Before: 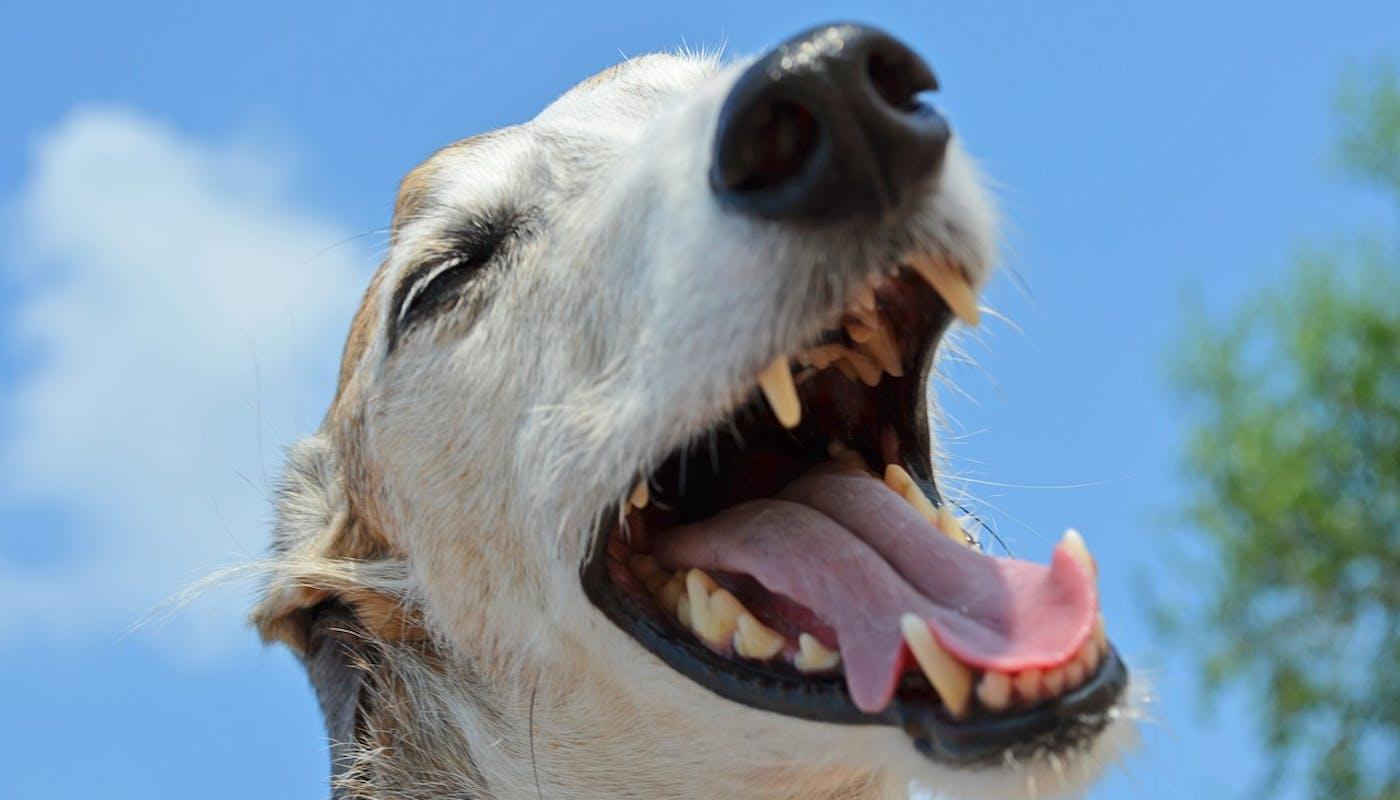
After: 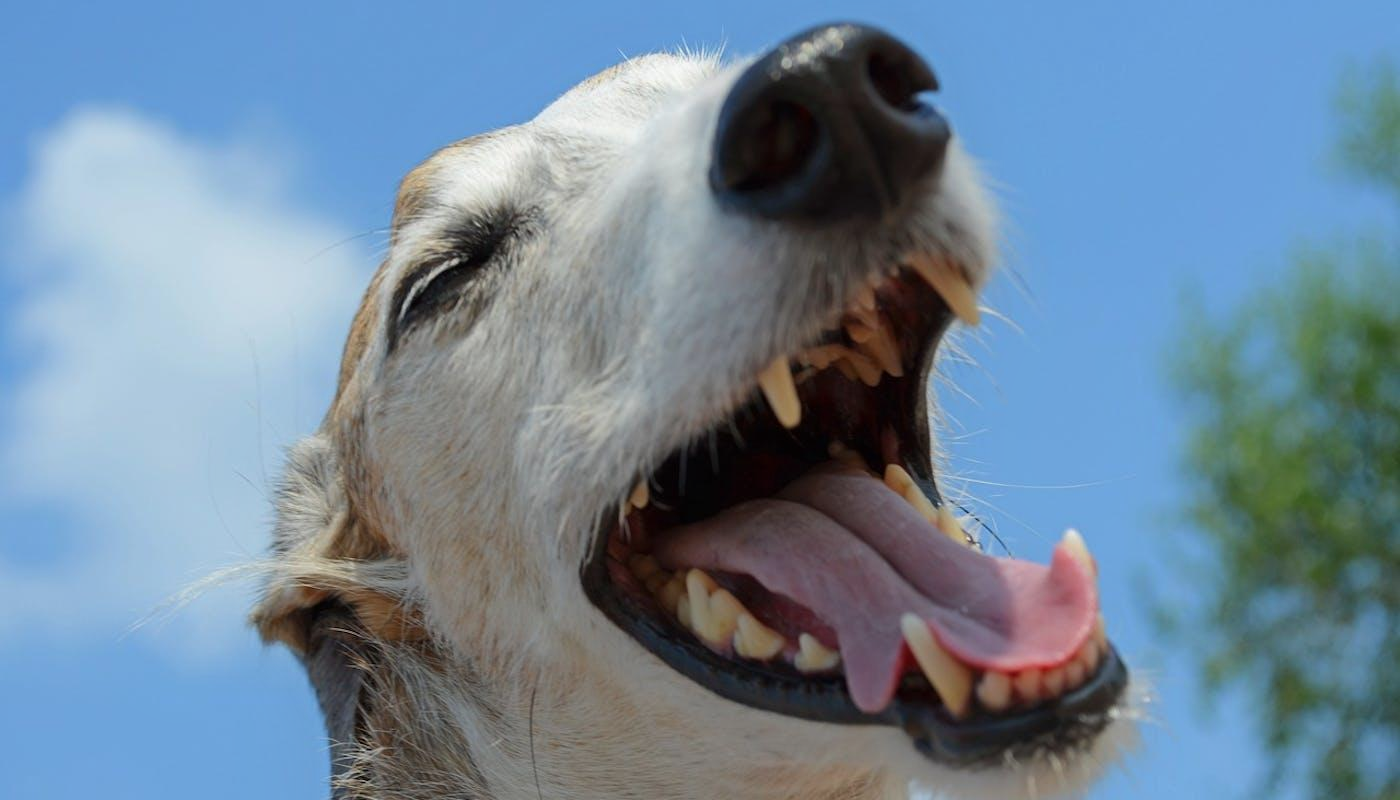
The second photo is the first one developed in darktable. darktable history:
exposure: exposure -0.334 EV, compensate exposure bias true, compensate highlight preservation false
tone equalizer: -8 EV 0 EV, -7 EV 0.001 EV, -6 EV -0.005 EV, -5 EV -0.003 EV, -4 EV -0.071 EV, -3 EV -0.202 EV, -2 EV -0.242 EV, -1 EV 0.122 EV, +0 EV 0.298 EV, mask exposure compensation -0.515 EV
